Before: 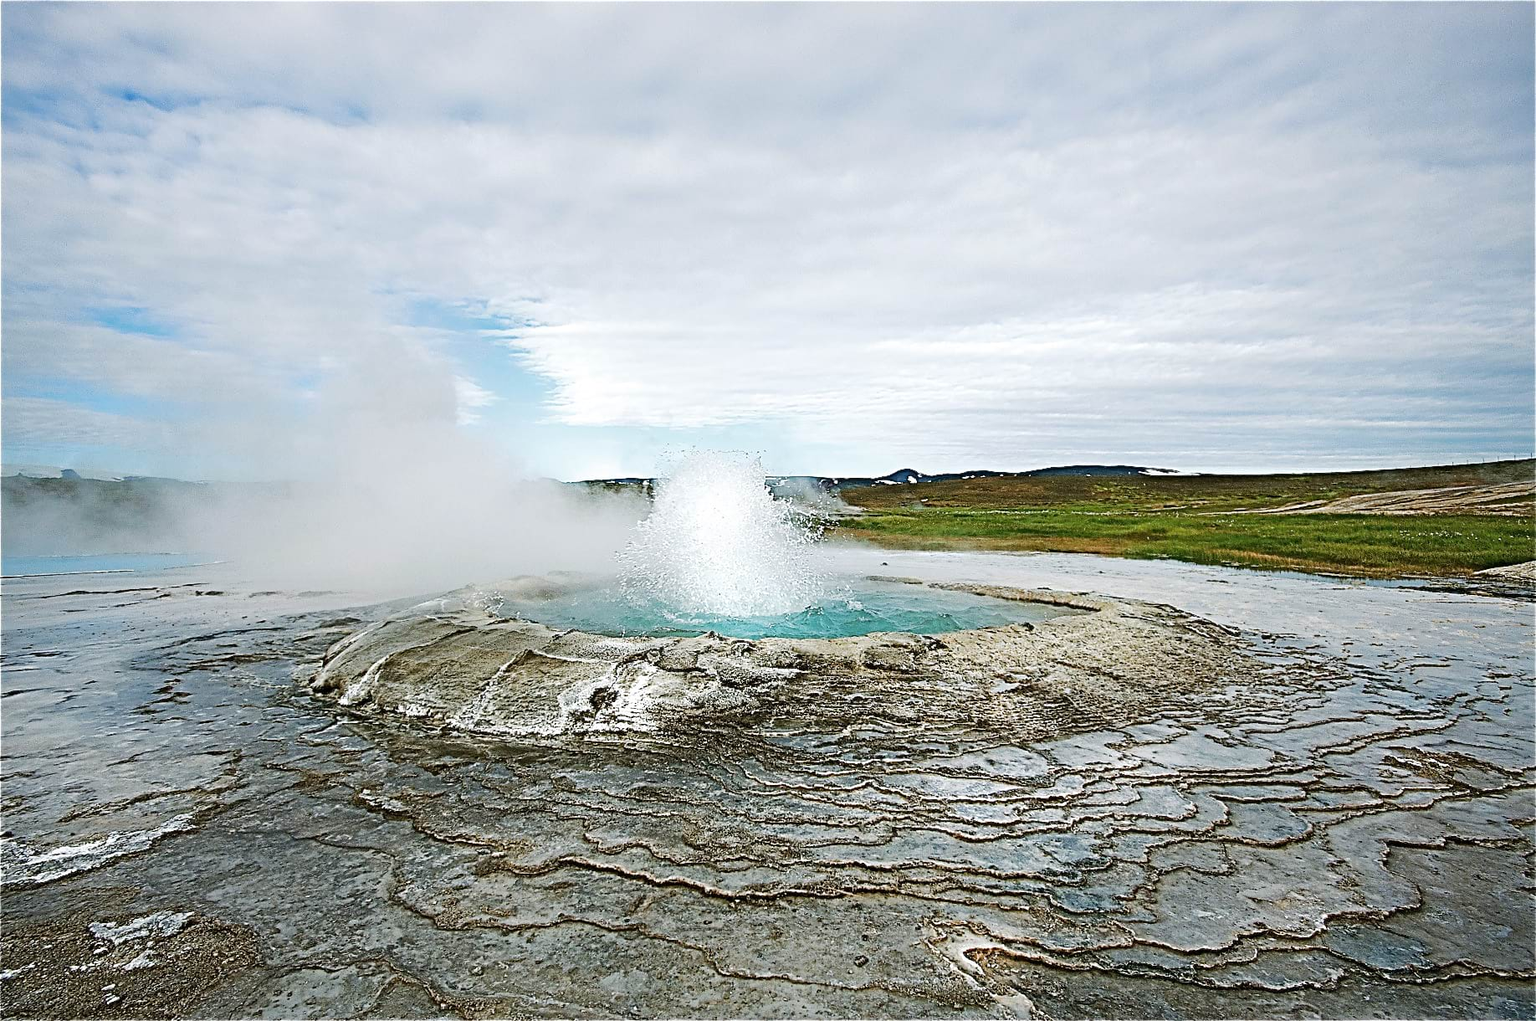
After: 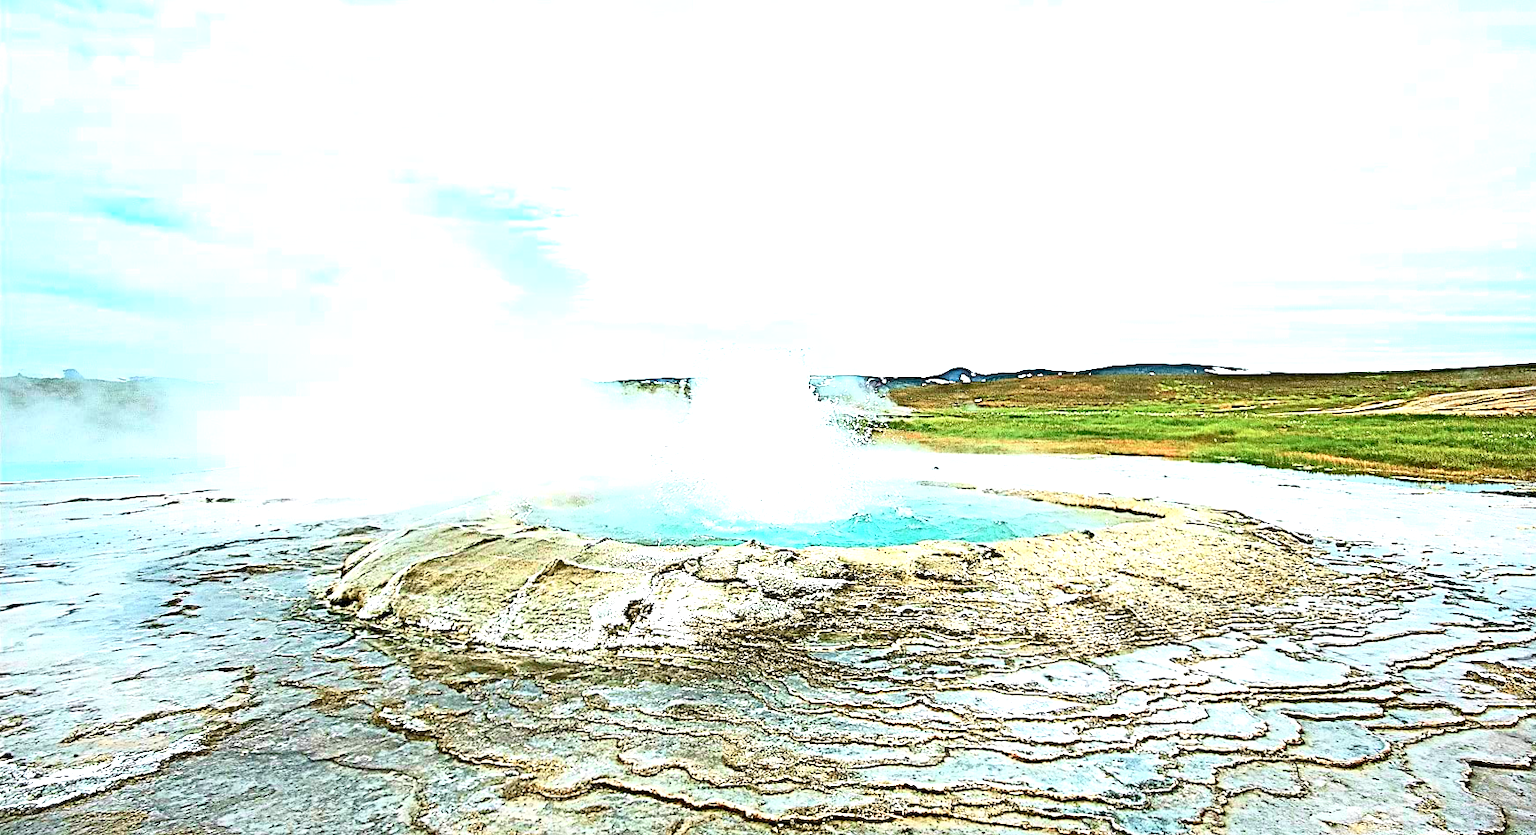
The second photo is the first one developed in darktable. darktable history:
exposure: exposure 1.203 EV, compensate exposure bias true, compensate highlight preservation false
crop and rotate: angle 0.086°, top 11.927%, right 5.437%, bottom 10.621%
tone curve: curves: ch0 [(0, 0) (0.051, 0.047) (0.102, 0.099) (0.258, 0.29) (0.442, 0.527) (0.695, 0.804) (0.88, 0.952) (1, 1)]; ch1 [(0, 0) (0.339, 0.298) (0.402, 0.363) (0.444, 0.415) (0.485, 0.469) (0.494, 0.493) (0.504, 0.501) (0.525, 0.534) (0.555, 0.593) (0.594, 0.648) (1, 1)]; ch2 [(0, 0) (0.48, 0.48) (0.504, 0.5) (0.535, 0.557) (0.581, 0.623) (0.649, 0.683) (0.824, 0.815) (1, 1)], color space Lab, independent channels, preserve colors none
